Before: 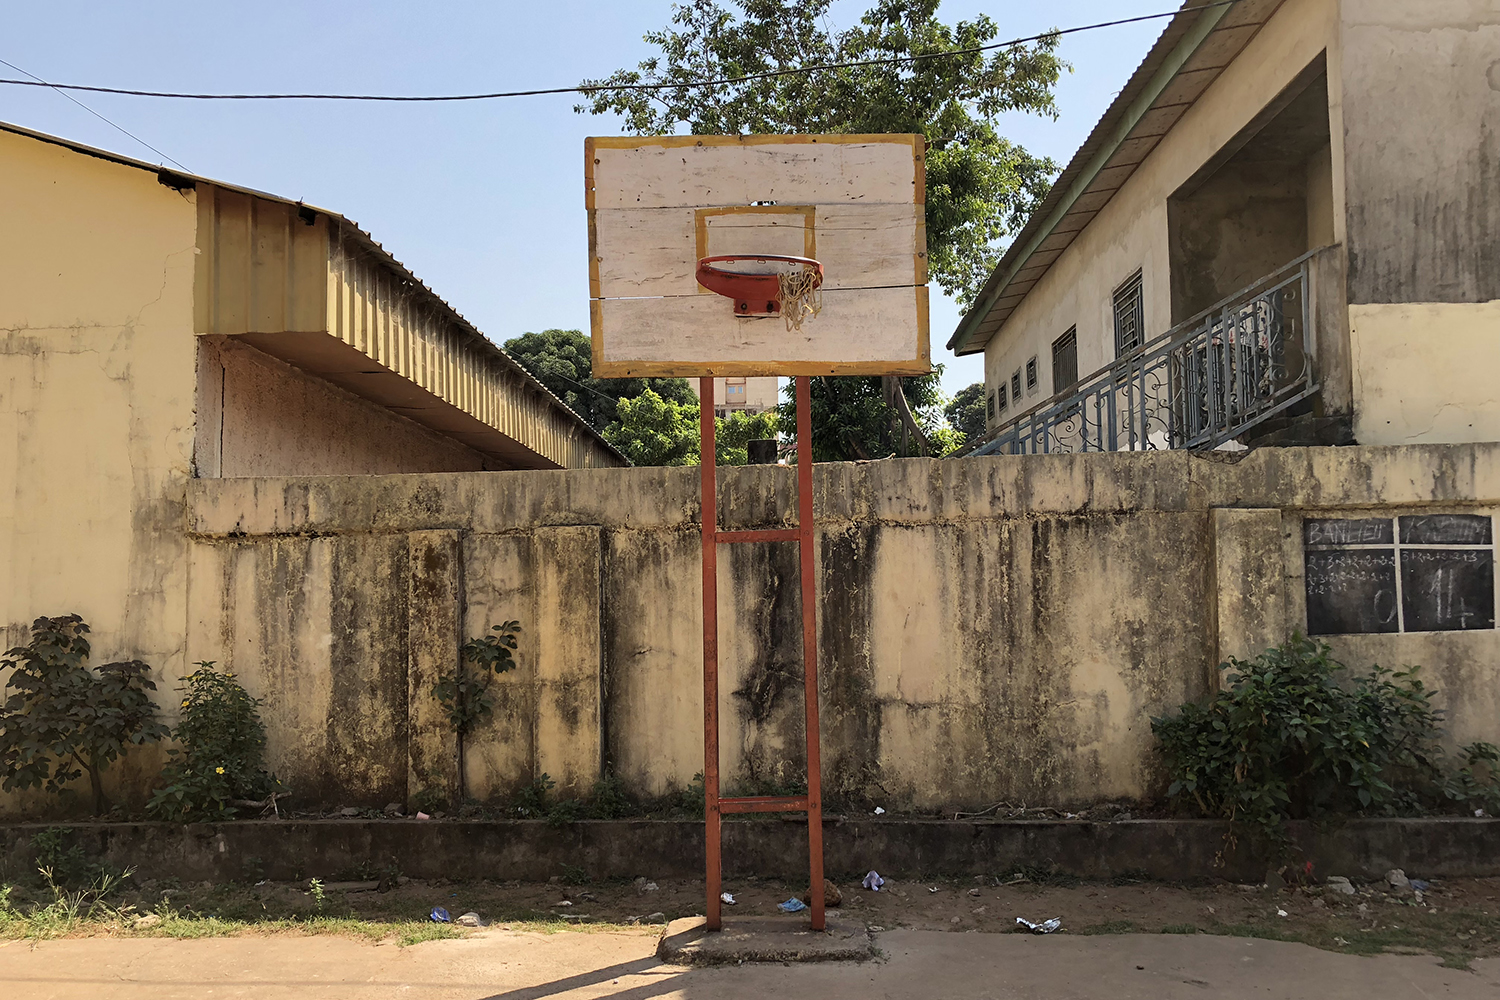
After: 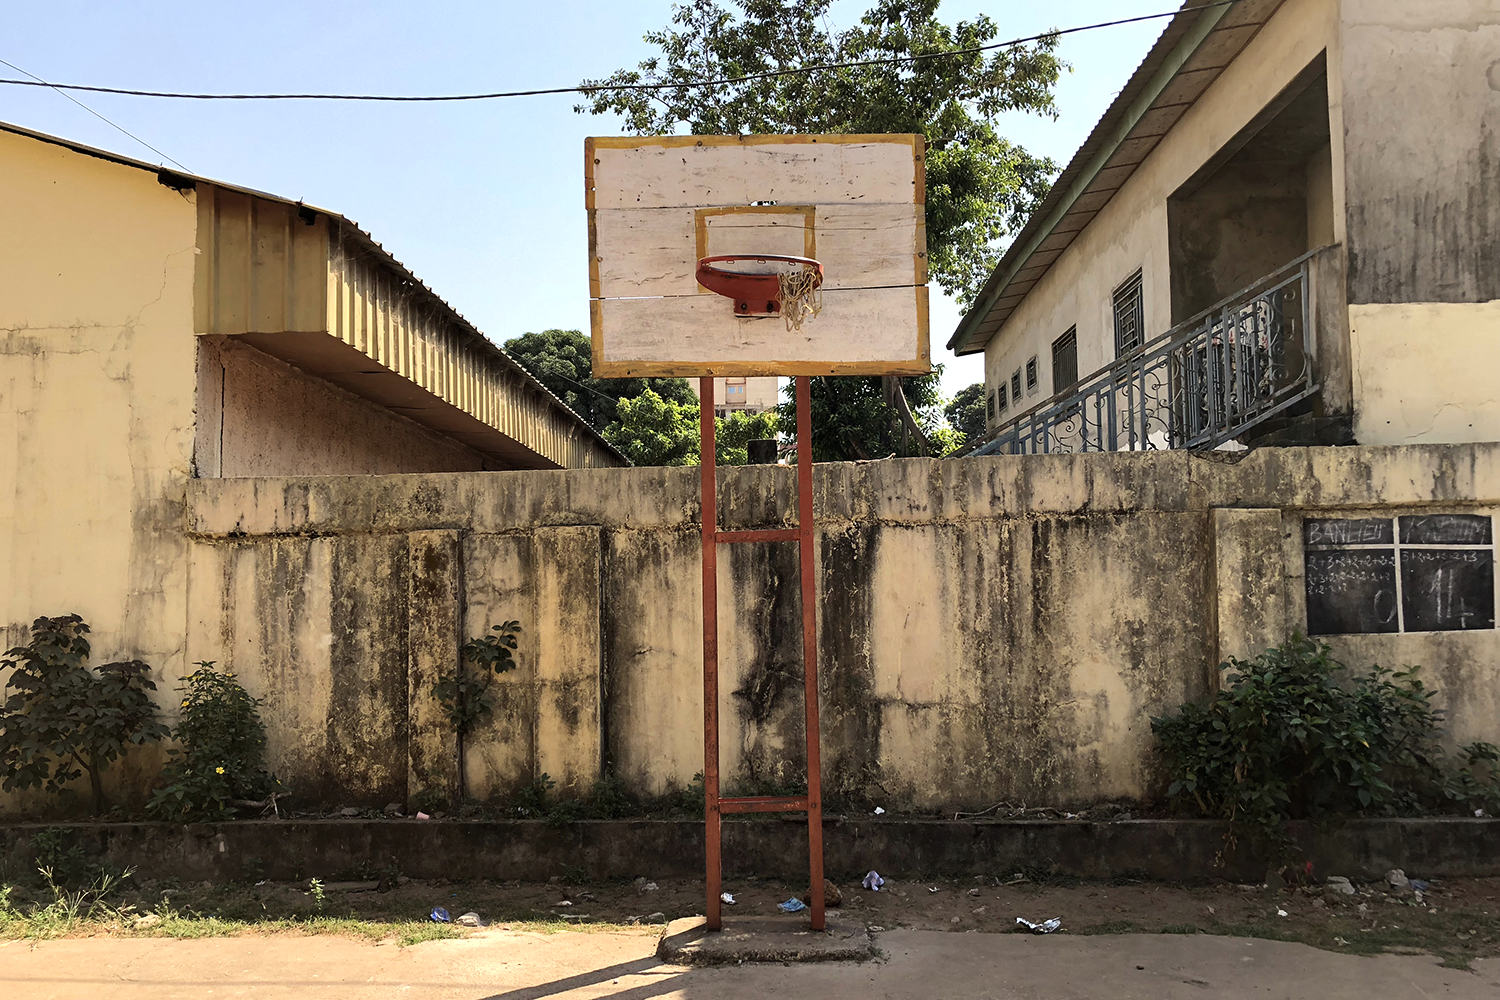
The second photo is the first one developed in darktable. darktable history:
tone equalizer: -8 EV -0.429 EV, -7 EV -0.42 EV, -6 EV -0.319 EV, -5 EV -0.234 EV, -3 EV 0.233 EV, -2 EV 0.304 EV, -1 EV 0.398 EV, +0 EV 0.423 EV, edges refinement/feathering 500, mask exposure compensation -1.57 EV, preserve details no
